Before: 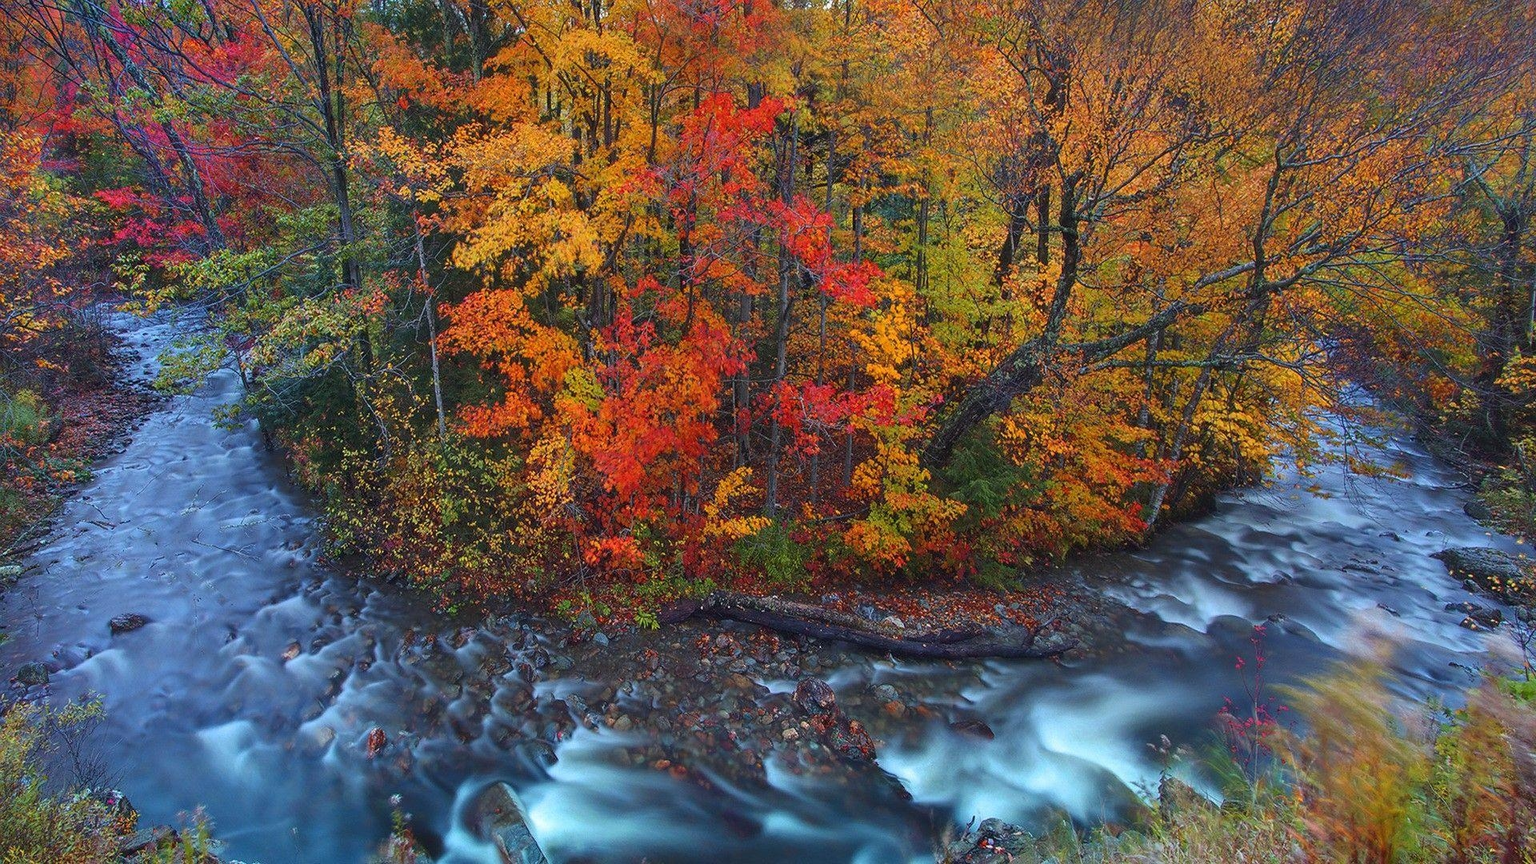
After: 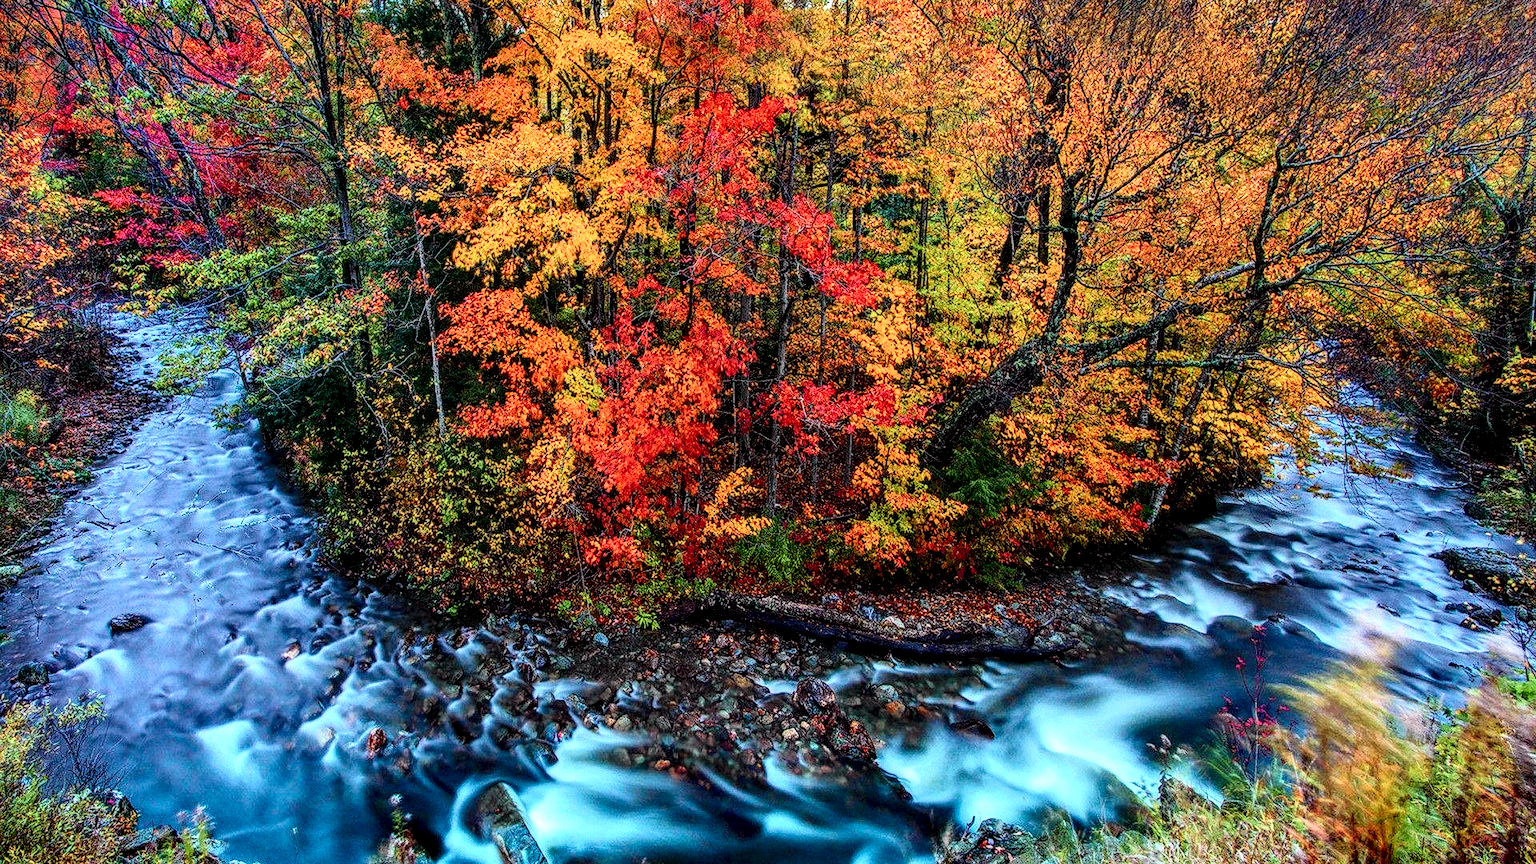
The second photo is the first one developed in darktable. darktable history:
local contrast: highlights 19%, detail 186%
filmic rgb: black relative exposure -7.65 EV, white relative exposure 4.56 EV, hardness 3.61
tone curve: curves: ch0 [(0, 0.003) (0.044, 0.032) (0.12, 0.089) (0.197, 0.168) (0.281, 0.273) (0.468, 0.548) (0.588, 0.71) (0.701, 0.815) (0.86, 0.922) (1, 0.982)]; ch1 [(0, 0) (0.247, 0.215) (0.433, 0.382) (0.466, 0.426) (0.493, 0.481) (0.501, 0.5) (0.517, 0.524) (0.557, 0.582) (0.598, 0.651) (0.671, 0.735) (0.796, 0.85) (1, 1)]; ch2 [(0, 0) (0.249, 0.216) (0.357, 0.317) (0.448, 0.432) (0.478, 0.492) (0.498, 0.499) (0.517, 0.53) (0.537, 0.57) (0.569, 0.623) (0.61, 0.663) (0.706, 0.75) (0.808, 0.809) (0.991, 0.968)], color space Lab, independent channels, preserve colors none
